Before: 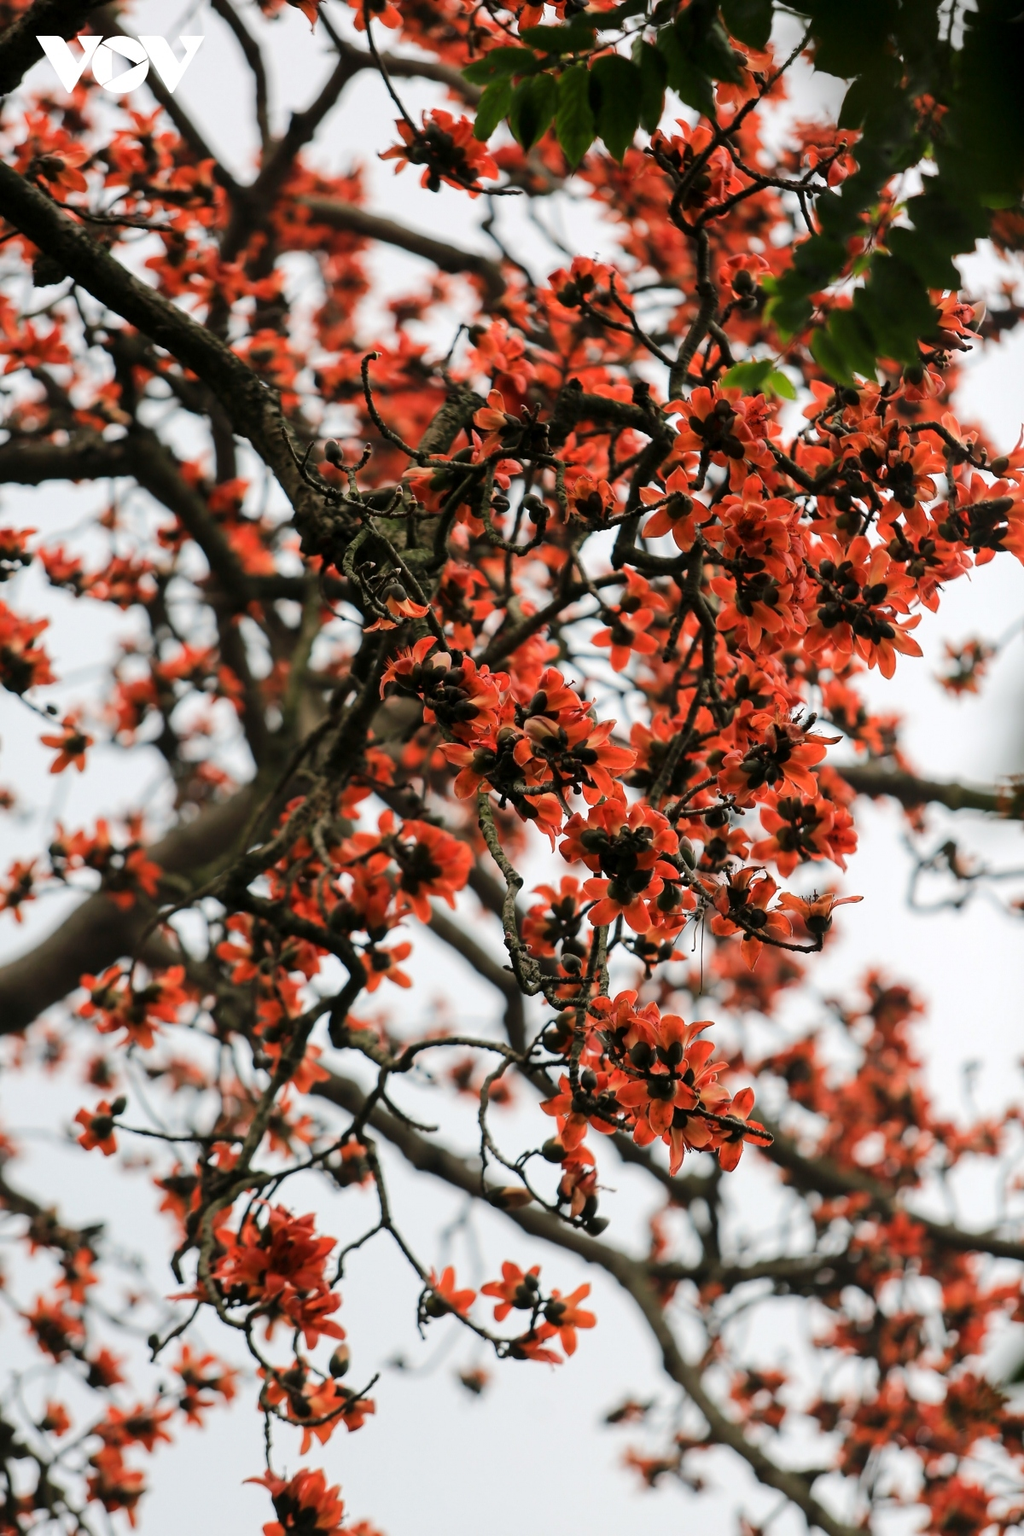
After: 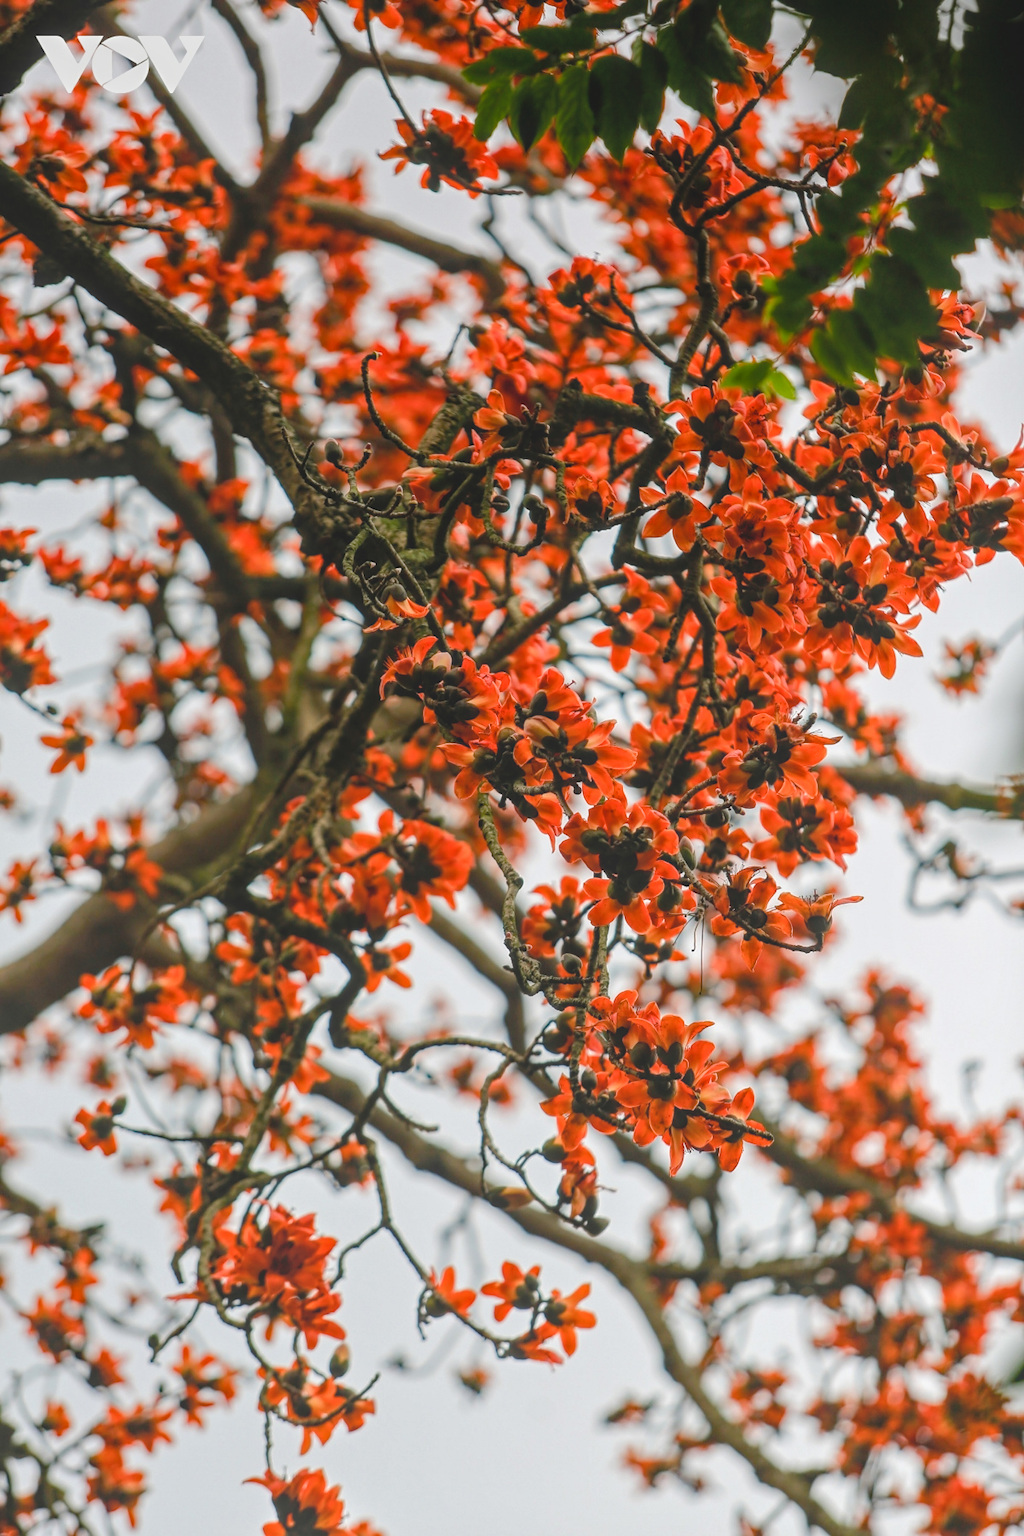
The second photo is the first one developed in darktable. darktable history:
color balance rgb: perceptual saturation grading › global saturation 20%, perceptual saturation grading › highlights -25%, perceptual saturation grading › shadows 25%
haze removal: compatibility mode true, adaptive false
local contrast: highlights 73%, shadows 15%, midtone range 0.197
